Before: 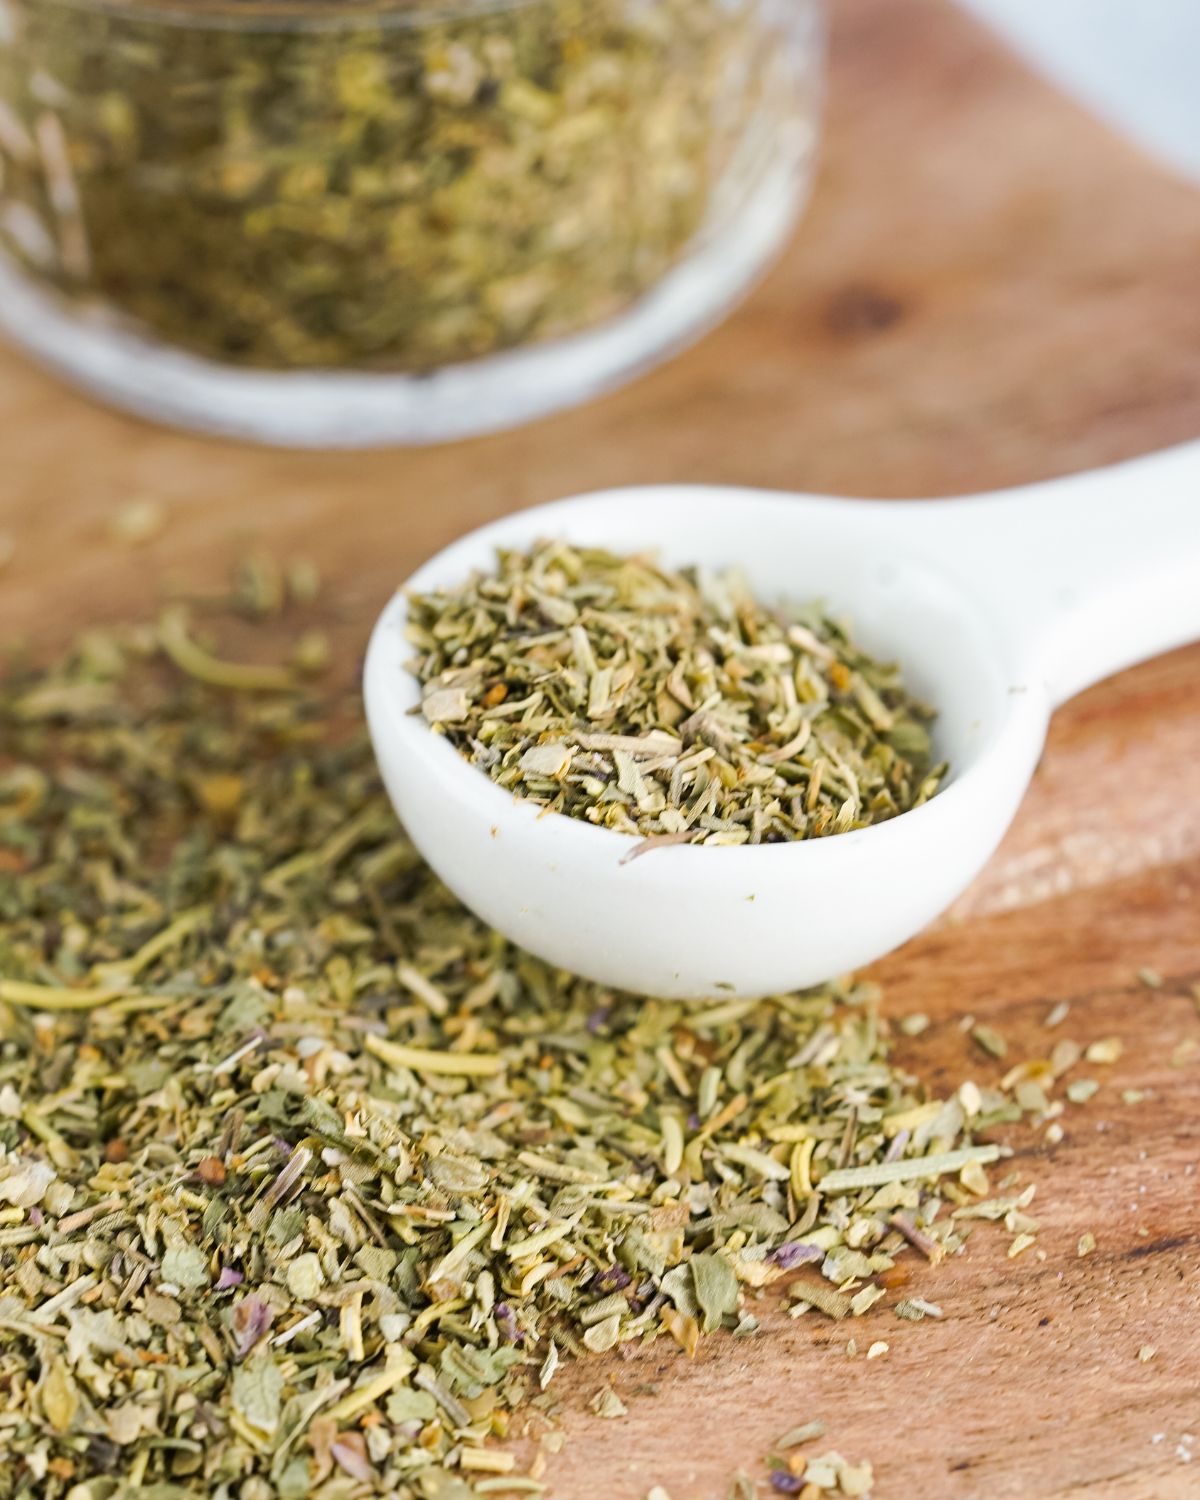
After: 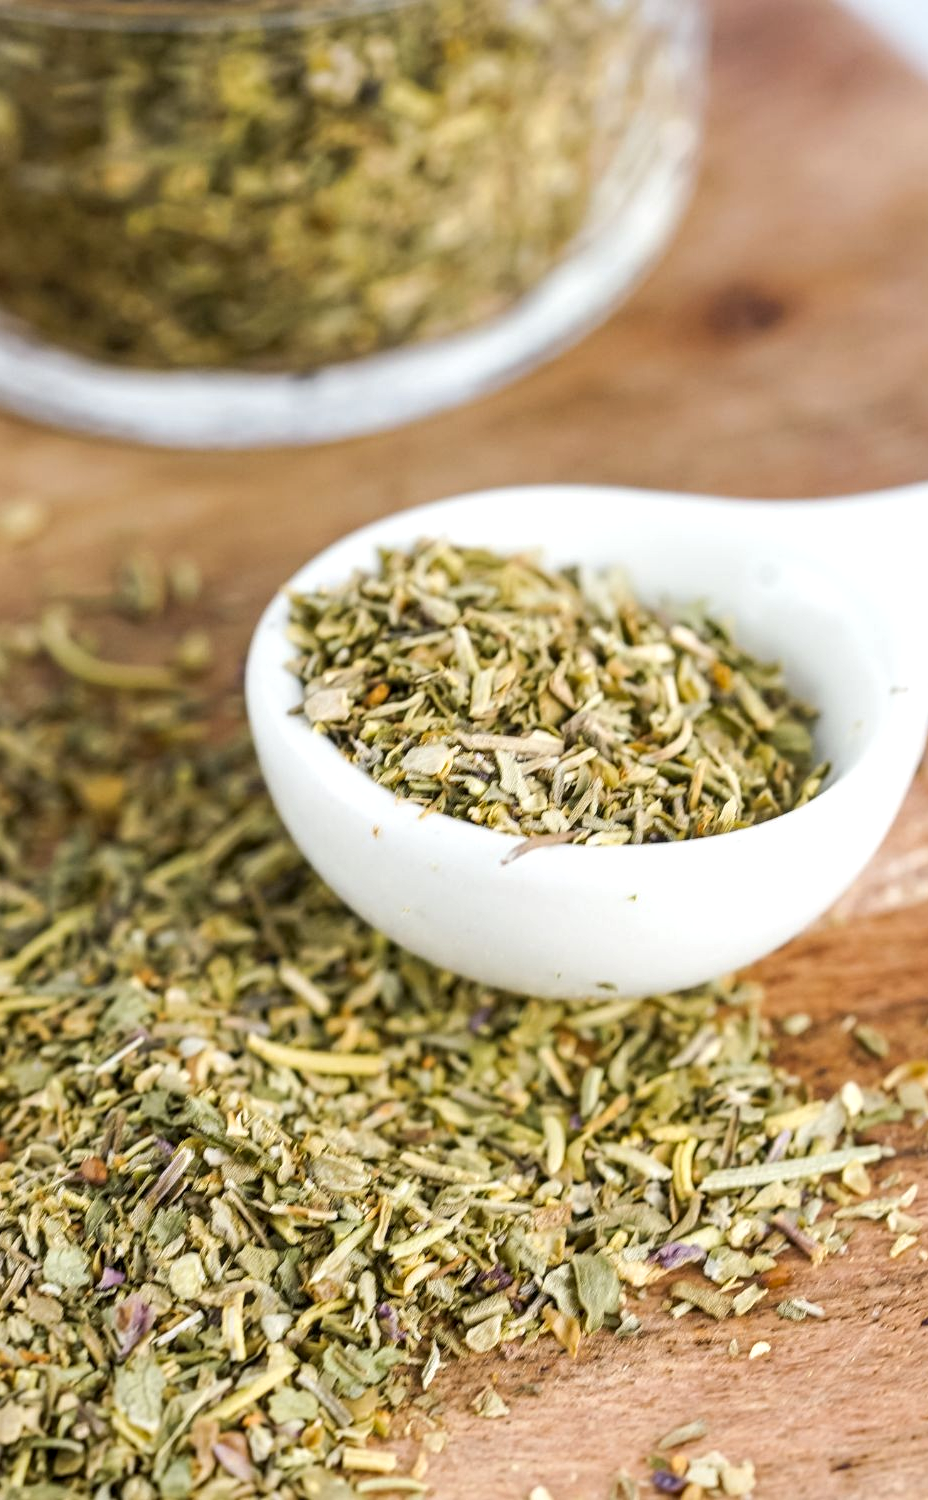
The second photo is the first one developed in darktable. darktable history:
exposure: exposure 0.074 EV, compensate highlight preservation false
tone equalizer: on, module defaults
crop: left 9.876%, right 12.774%
local contrast: detail 130%
